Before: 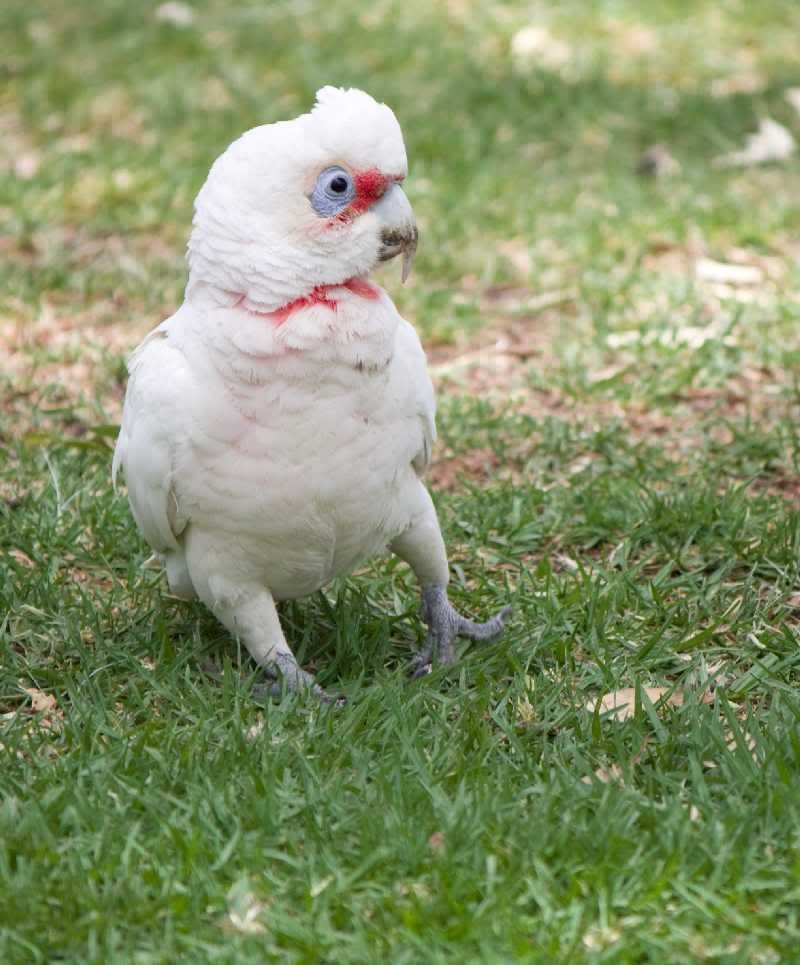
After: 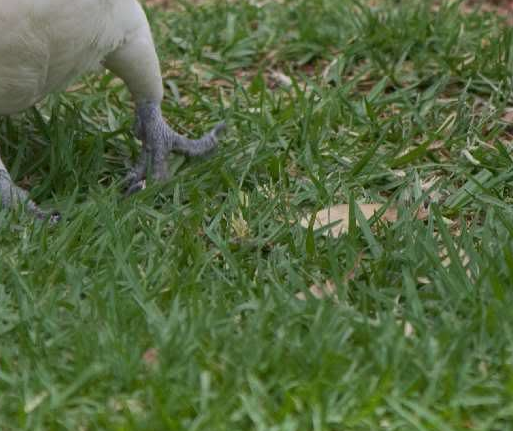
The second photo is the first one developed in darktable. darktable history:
tone equalizer: -8 EV 0.217 EV, -7 EV 0.442 EV, -6 EV 0.452 EV, -5 EV 0.262 EV, -3 EV -0.252 EV, -2 EV -0.395 EV, -1 EV -0.4 EV, +0 EV -0.239 EV
crop and rotate: left 35.821%, top 50.251%, bottom 4.989%
